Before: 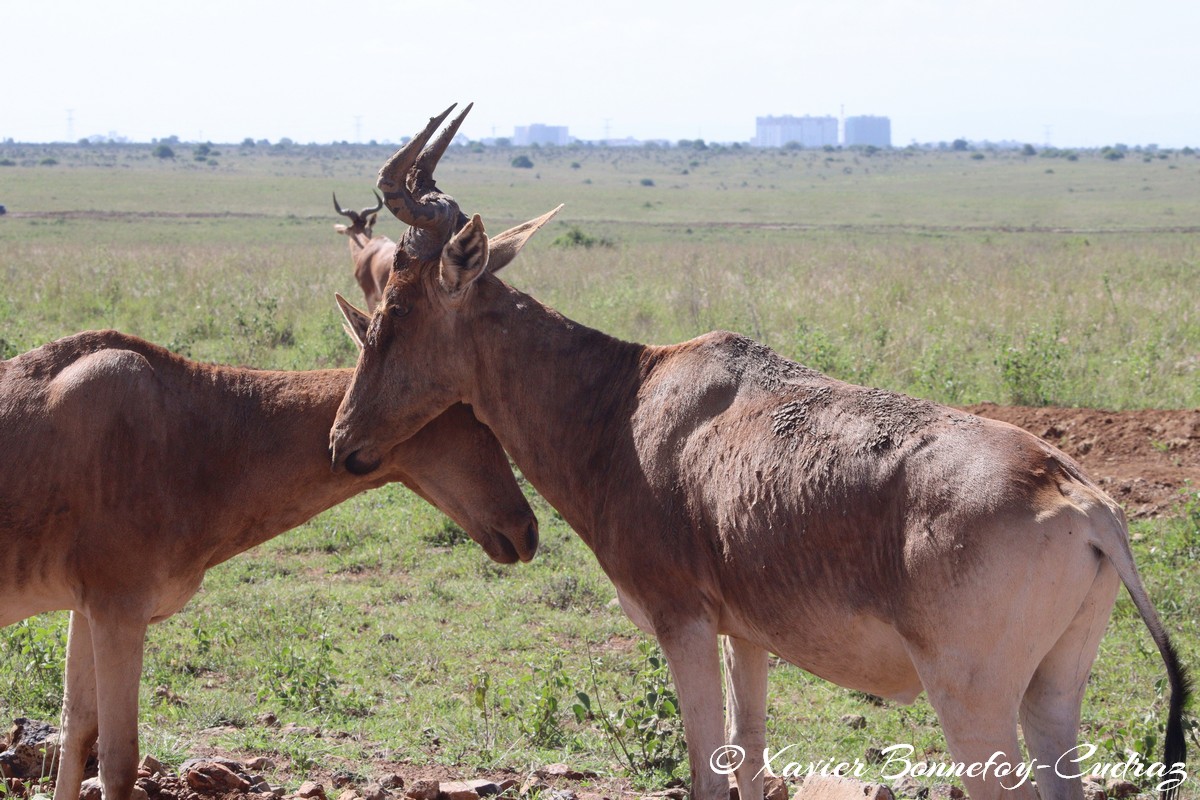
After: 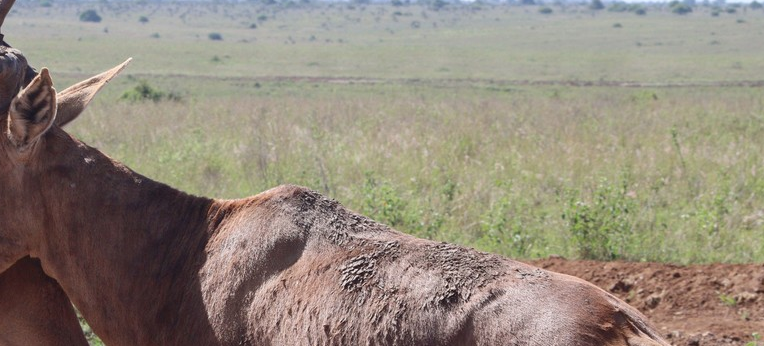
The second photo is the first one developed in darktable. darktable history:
white balance: red 1, blue 1
crop: left 36.005%, top 18.293%, right 0.31%, bottom 38.444%
